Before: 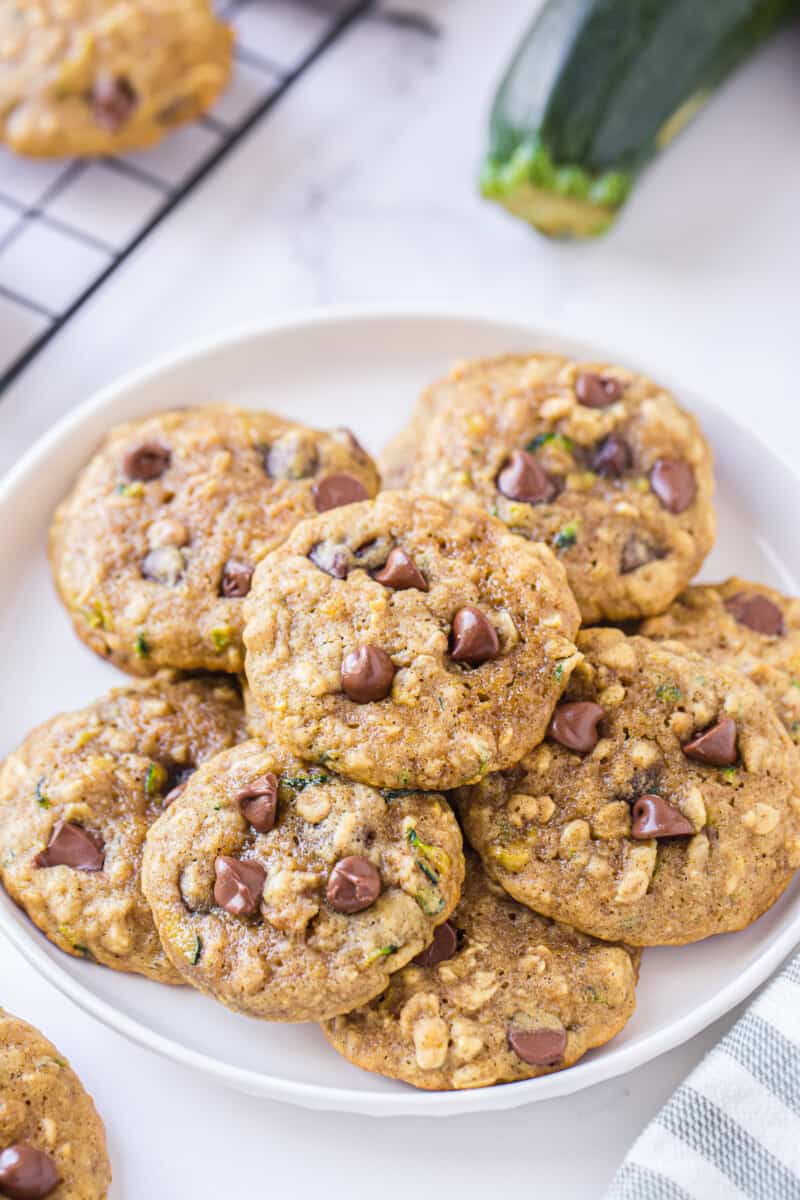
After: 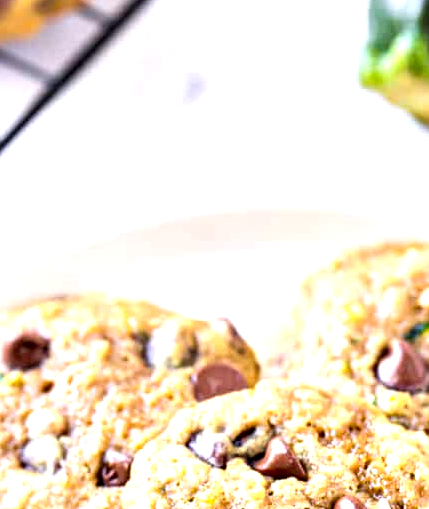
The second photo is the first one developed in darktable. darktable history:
crop: left 15.235%, top 9.288%, right 31.054%, bottom 48.216%
tone equalizer: -8 EV -0.784 EV, -7 EV -0.732 EV, -6 EV -0.578 EV, -5 EV -0.398 EV, -3 EV 0.4 EV, -2 EV 0.6 EV, -1 EV 0.701 EV, +0 EV 0.764 EV
contrast equalizer: y [[0.6 ×6], [0.55 ×6], [0 ×6], [0 ×6], [0 ×6]]
